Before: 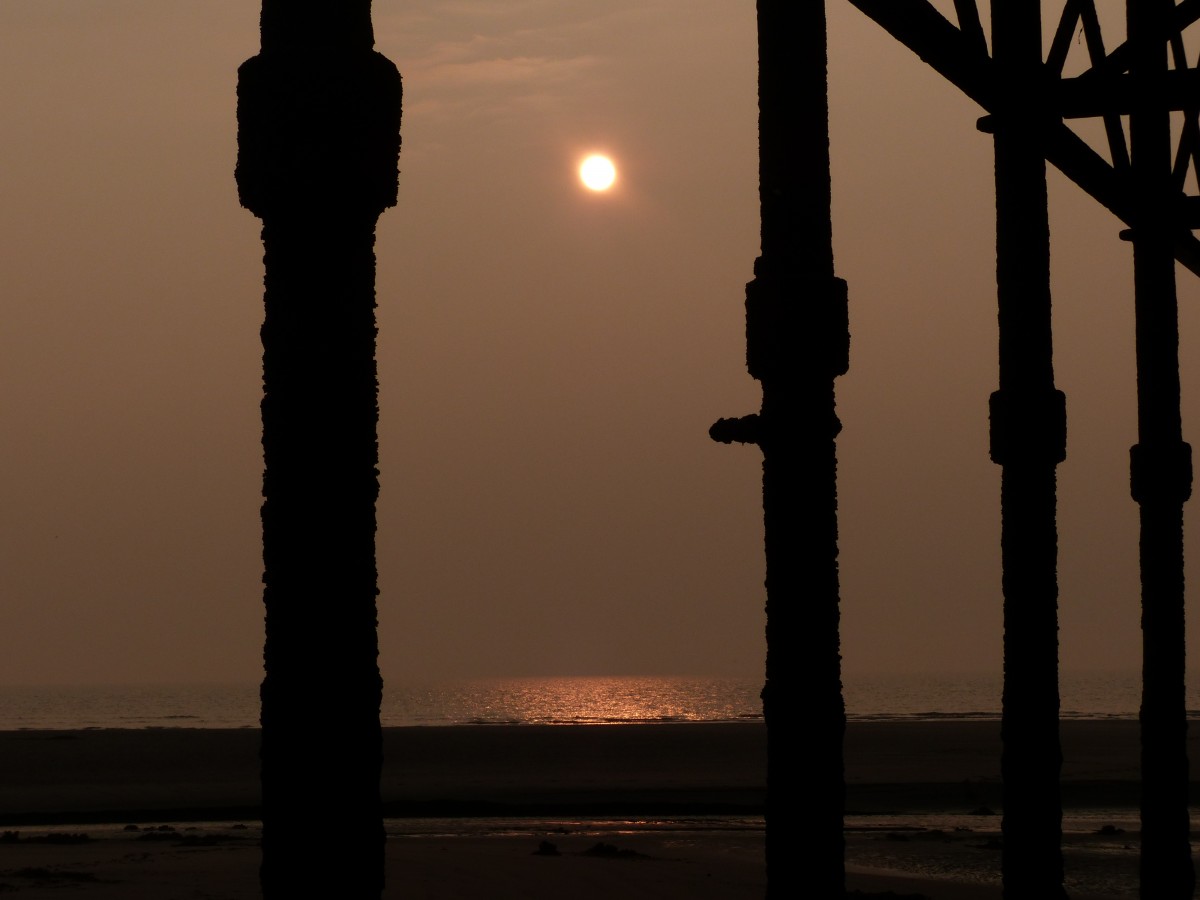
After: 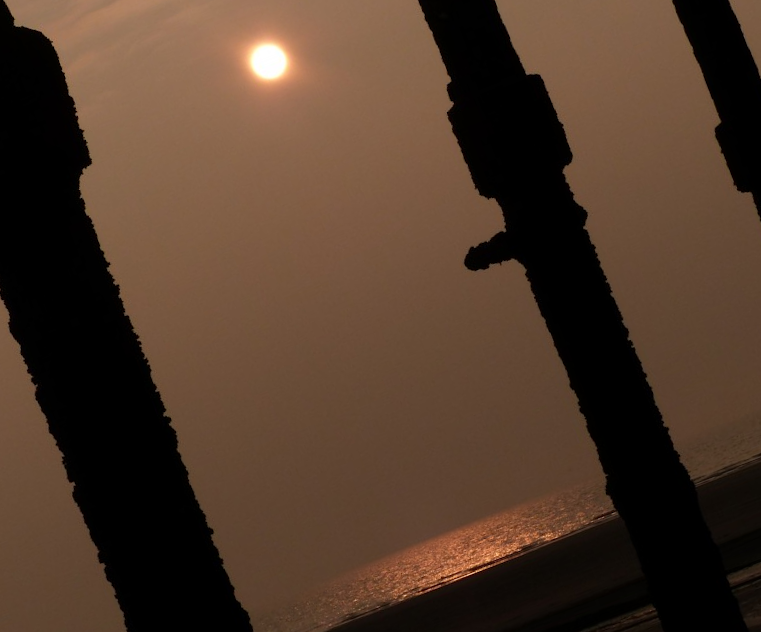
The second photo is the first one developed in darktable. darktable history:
crop and rotate: angle 20.73°, left 6.789%, right 3.921%, bottom 1.107%
